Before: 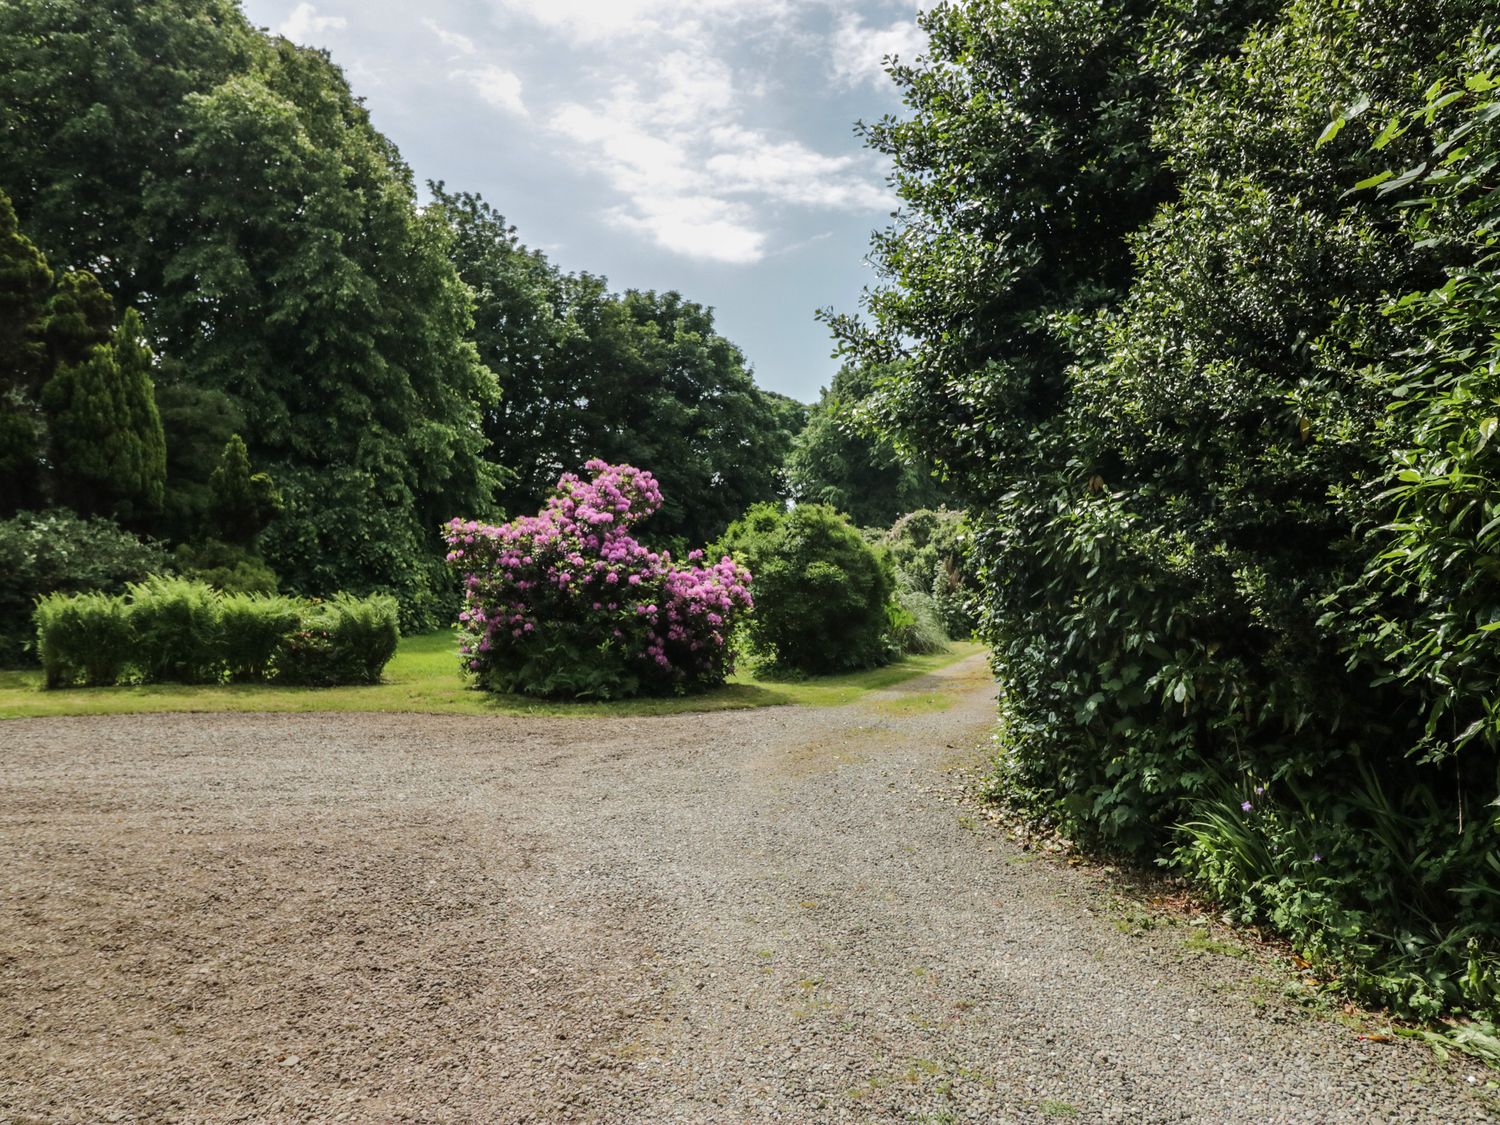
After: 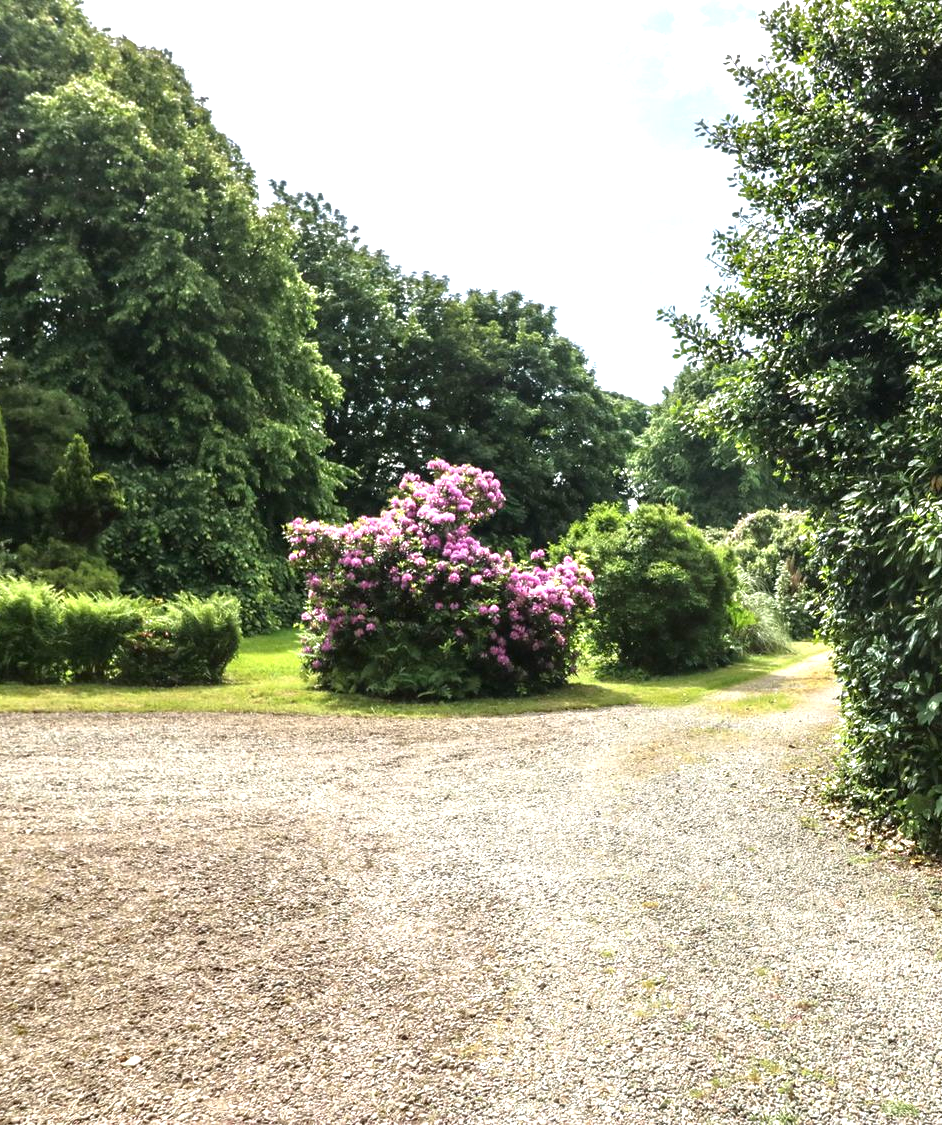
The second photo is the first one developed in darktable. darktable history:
exposure: exposure 1.093 EV, compensate highlight preservation false
tone equalizer: -8 EV -0.001 EV, -7 EV 0.002 EV, -6 EV -0.005 EV, -5 EV -0.015 EV, -4 EV -0.066 EV, -3 EV -0.201 EV, -2 EV -0.276 EV, -1 EV 0.107 EV, +0 EV 0.308 EV, edges refinement/feathering 500, mask exposure compensation -1.57 EV, preserve details no
crop: left 10.596%, right 26.576%
